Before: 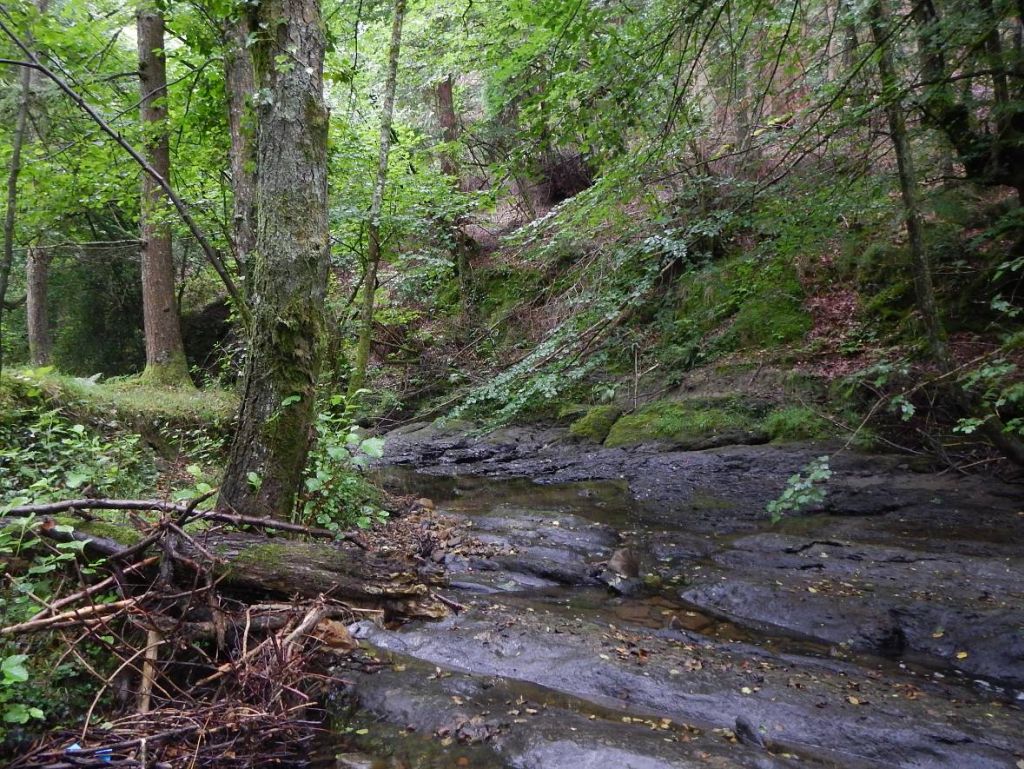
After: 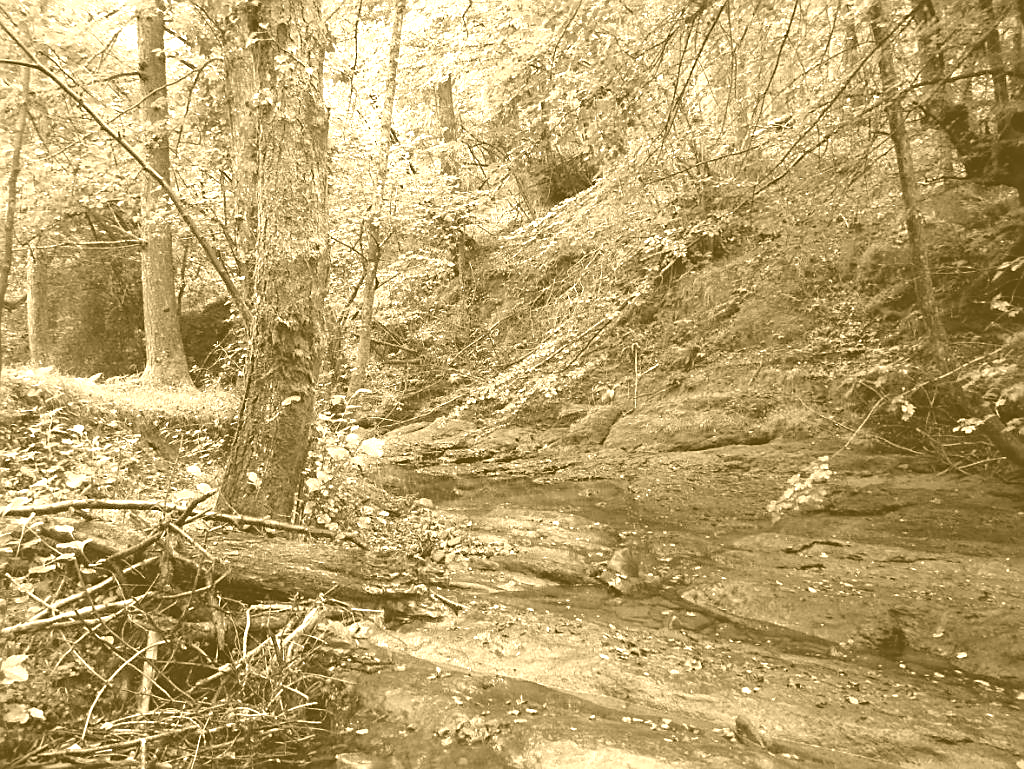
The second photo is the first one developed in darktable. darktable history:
sharpen: on, module defaults
exposure: exposure 0.217 EV, compensate highlight preservation false
colorize: hue 36°, source mix 100%
